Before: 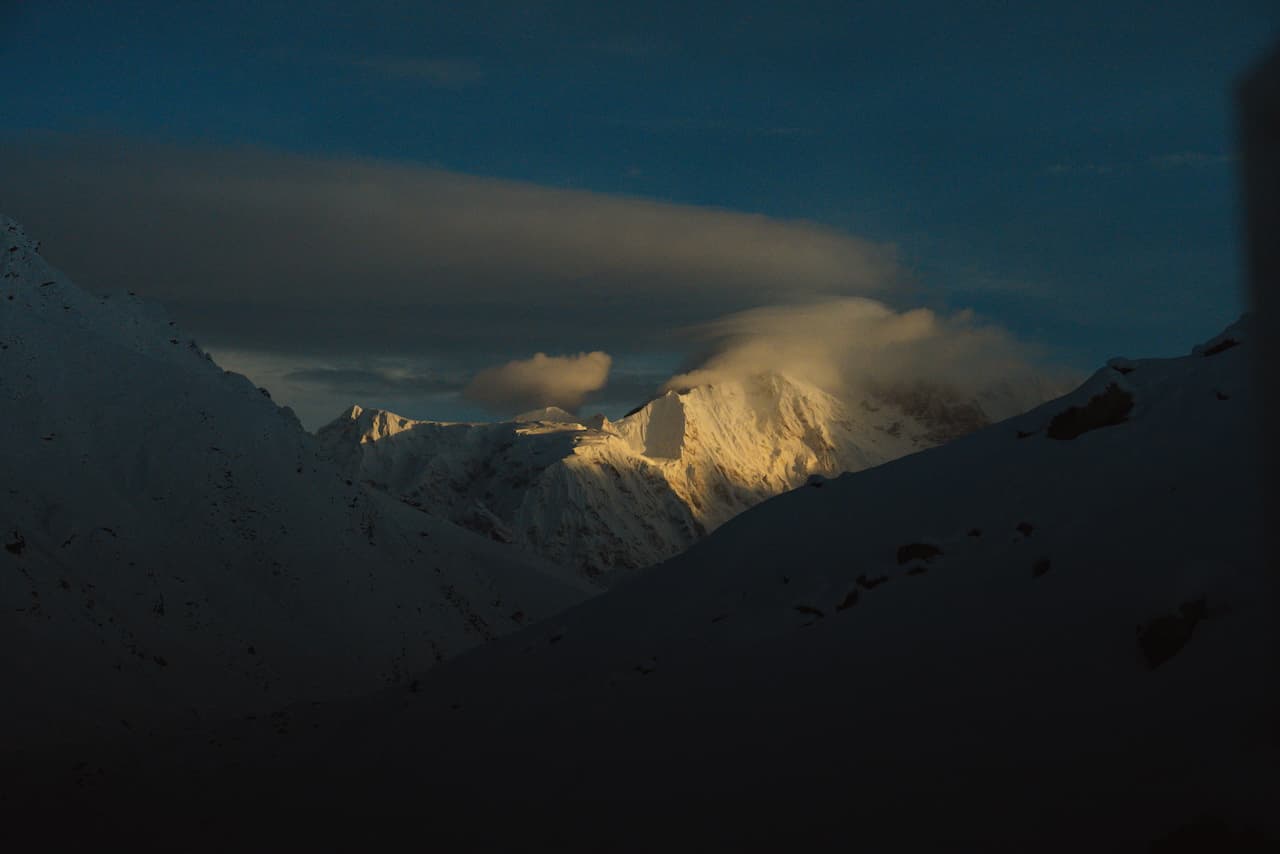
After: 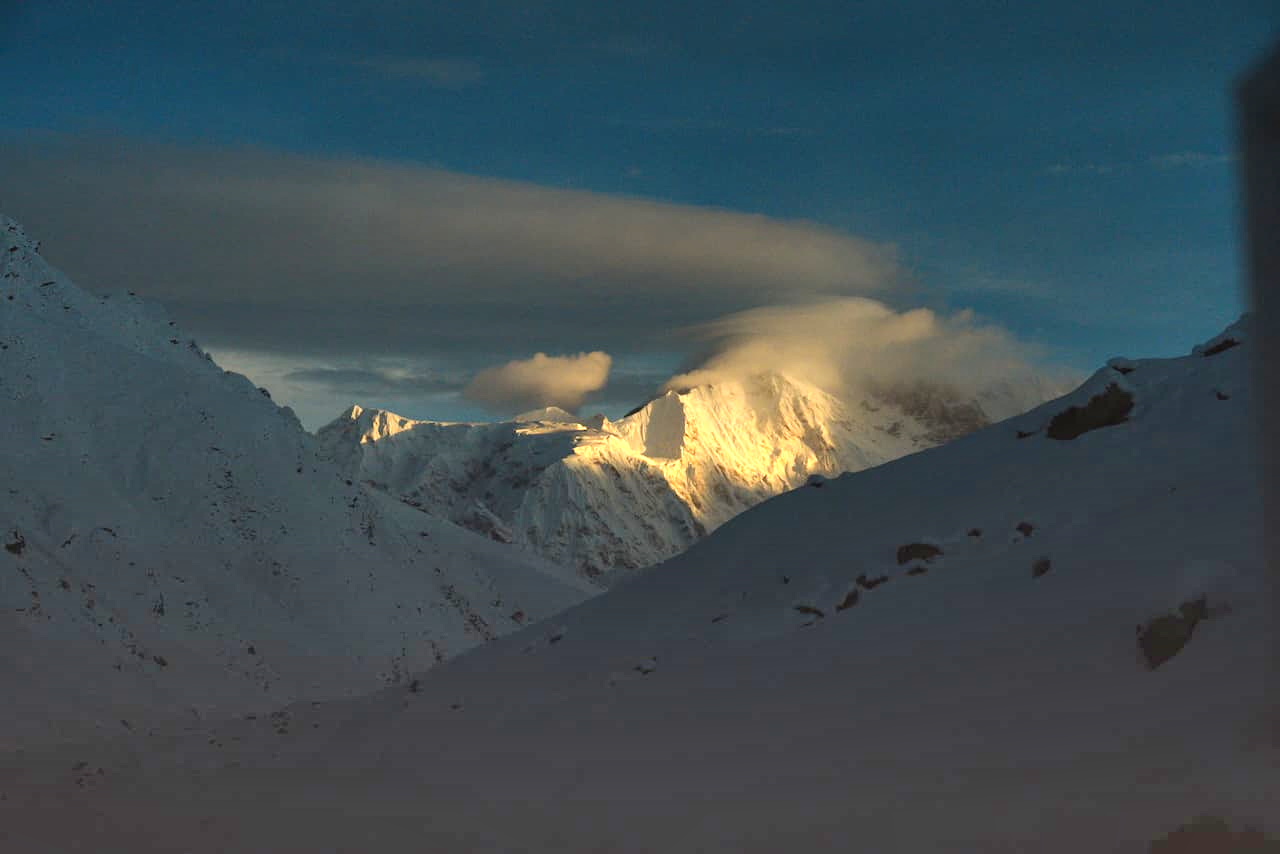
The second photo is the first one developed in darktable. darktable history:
shadows and highlights: soften with gaussian
graduated density: density -3.9 EV
